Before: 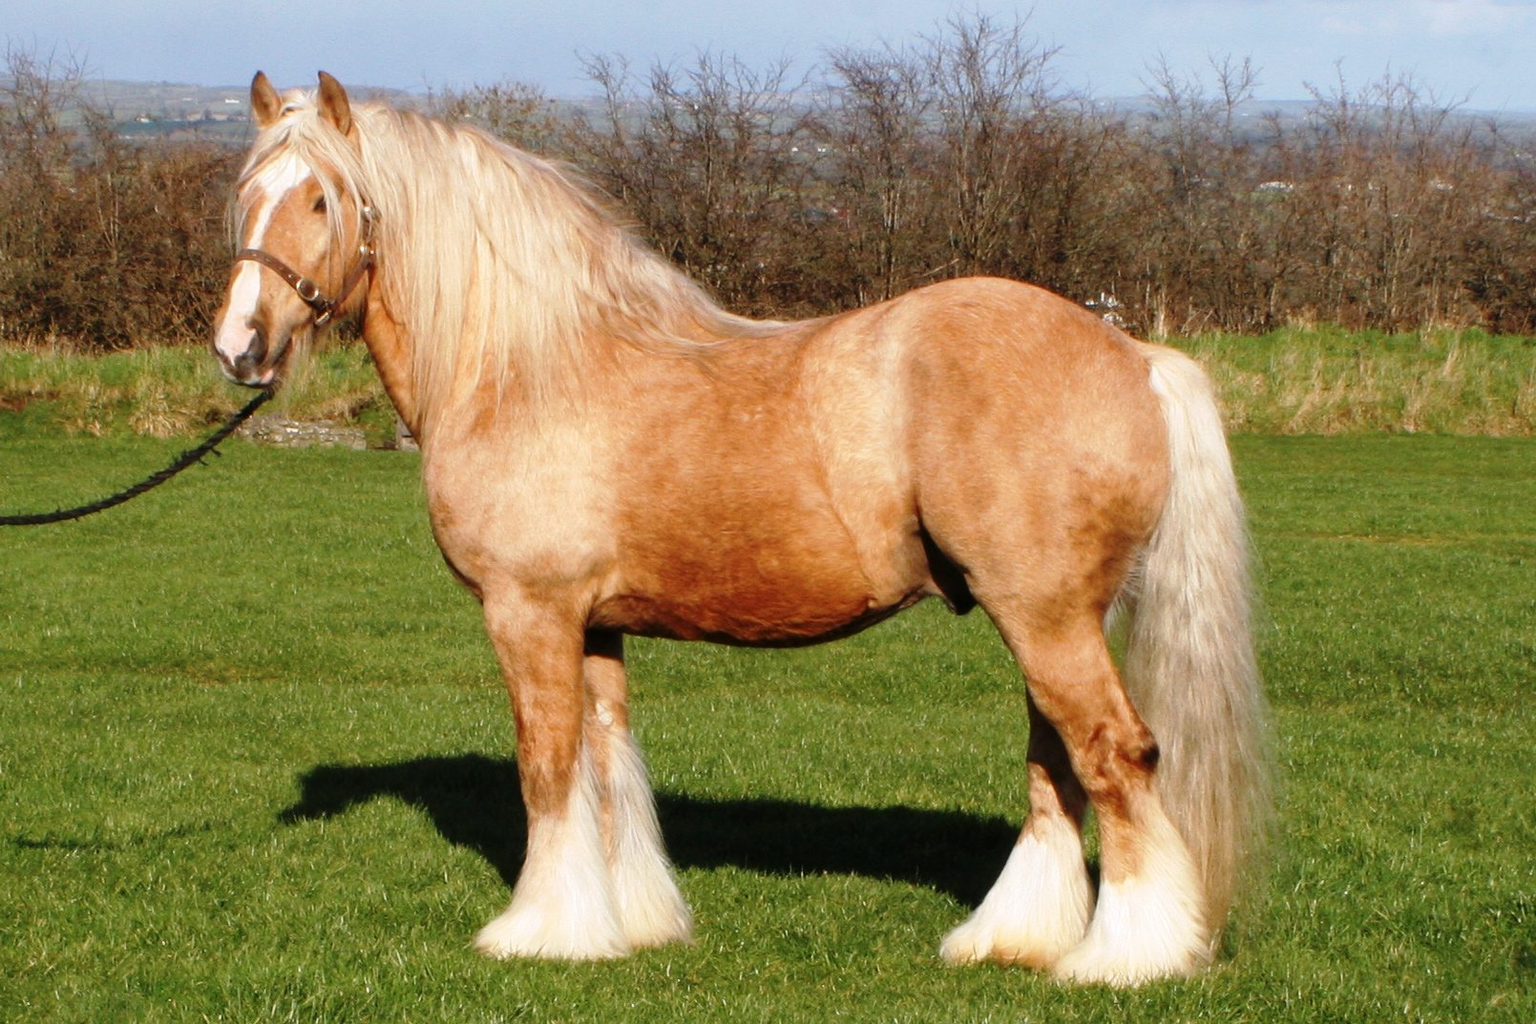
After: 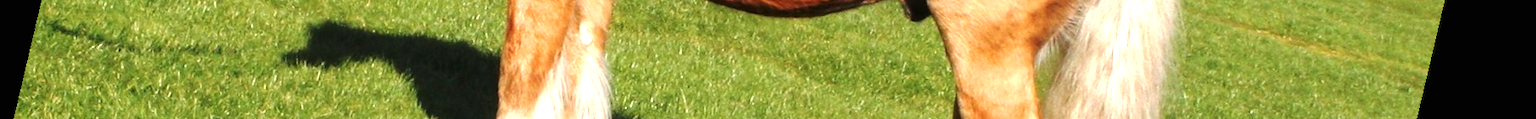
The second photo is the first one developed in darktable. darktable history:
exposure: black level correction 0, exposure 1 EV, compensate exposure bias true, compensate highlight preservation false
crop and rotate: top 59.084%, bottom 30.916%
rotate and perspective: rotation 13.27°, automatic cropping off
